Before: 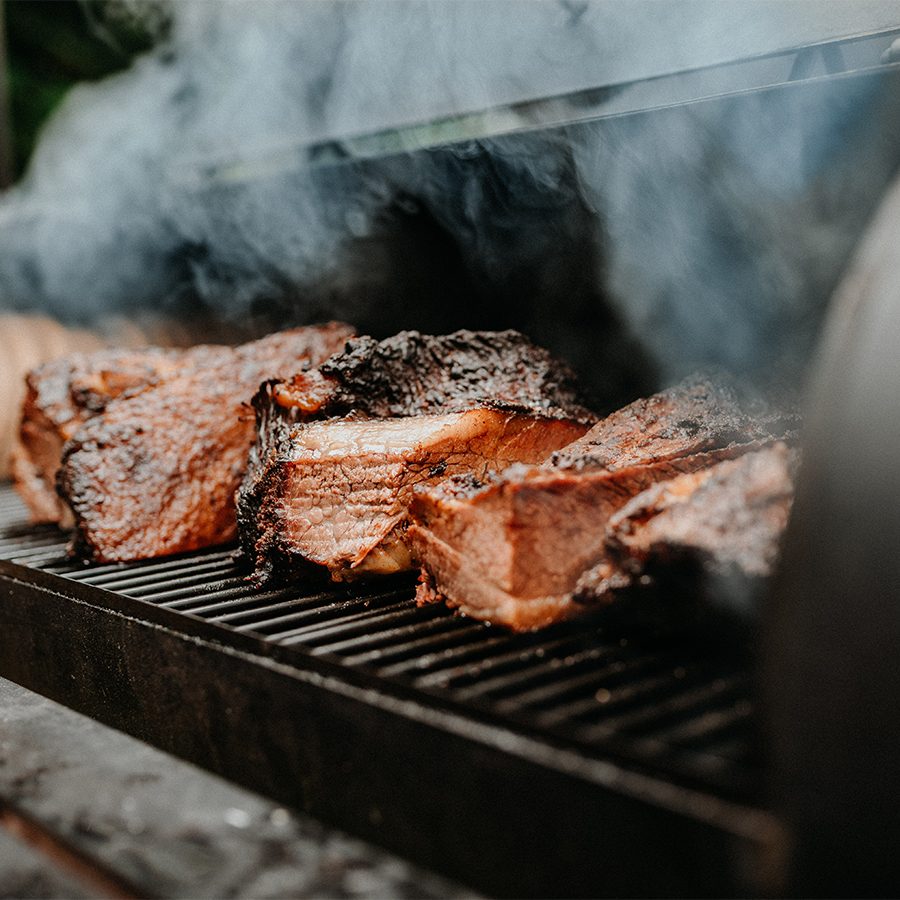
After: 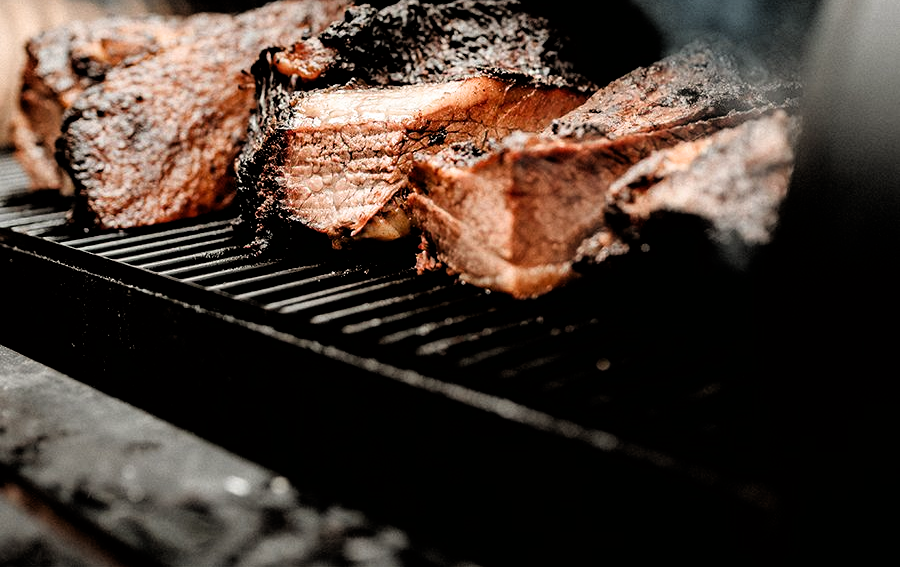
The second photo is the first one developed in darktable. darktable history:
crop and rotate: top 36.987%
color calibration: x 0.342, y 0.356, temperature 5133.24 K
filmic rgb: black relative exposure -3.63 EV, white relative exposure 2.15 EV, hardness 3.63
